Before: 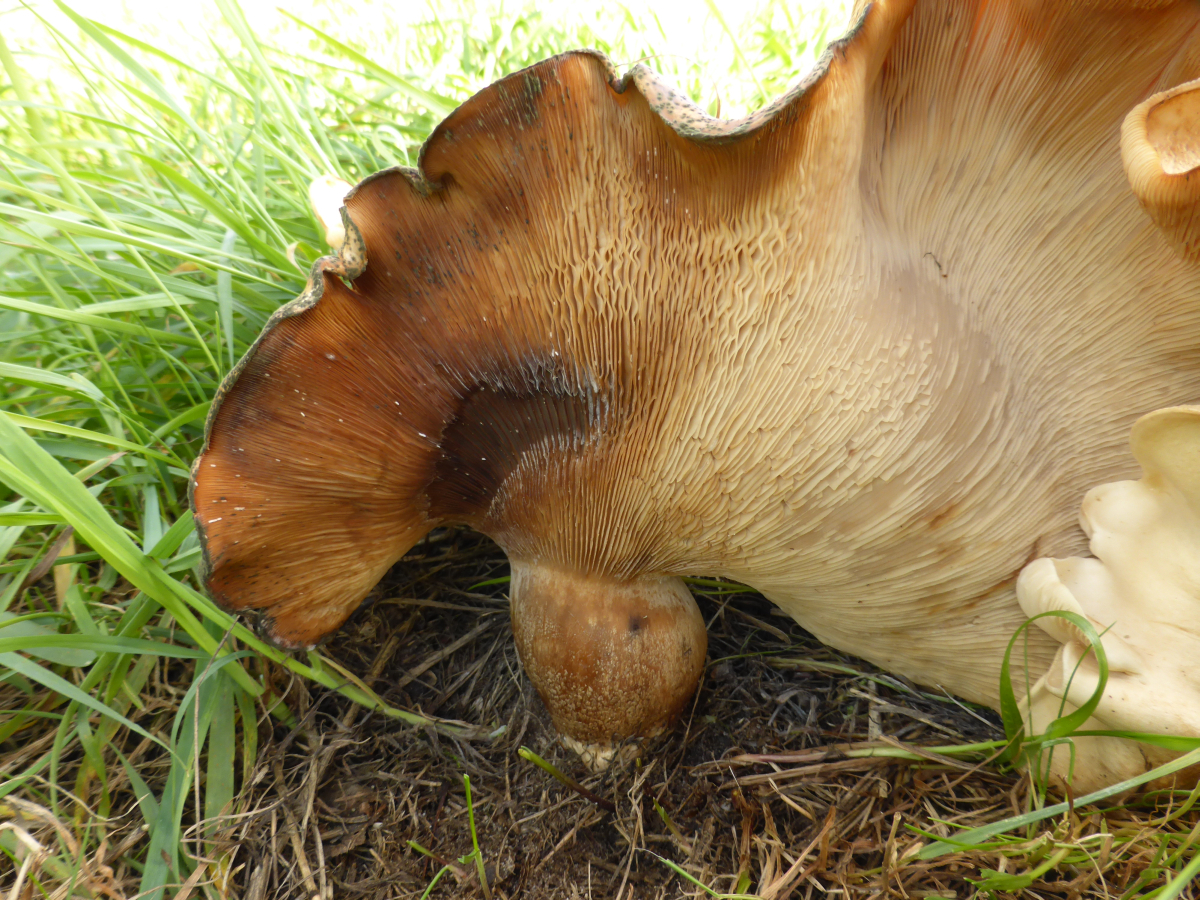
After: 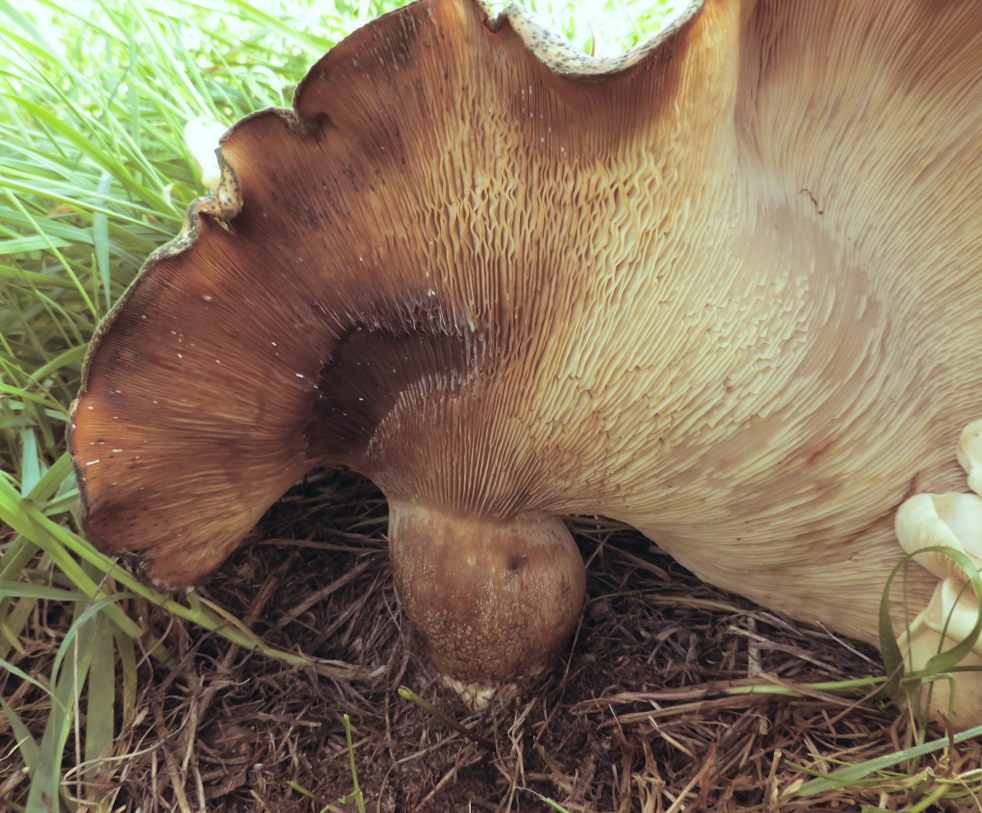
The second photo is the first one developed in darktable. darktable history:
crop: left 9.807%, top 6.259%, right 7.334%, bottom 2.177%
rotate and perspective: rotation -0.45°, automatic cropping original format, crop left 0.008, crop right 0.992, crop top 0.012, crop bottom 0.988
color balance: lift [1.003, 0.993, 1.001, 1.007], gamma [1.018, 1.072, 0.959, 0.928], gain [0.974, 0.873, 1.031, 1.127]
split-toning: shadows › saturation 0.24, highlights › hue 54°, highlights › saturation 0.24
